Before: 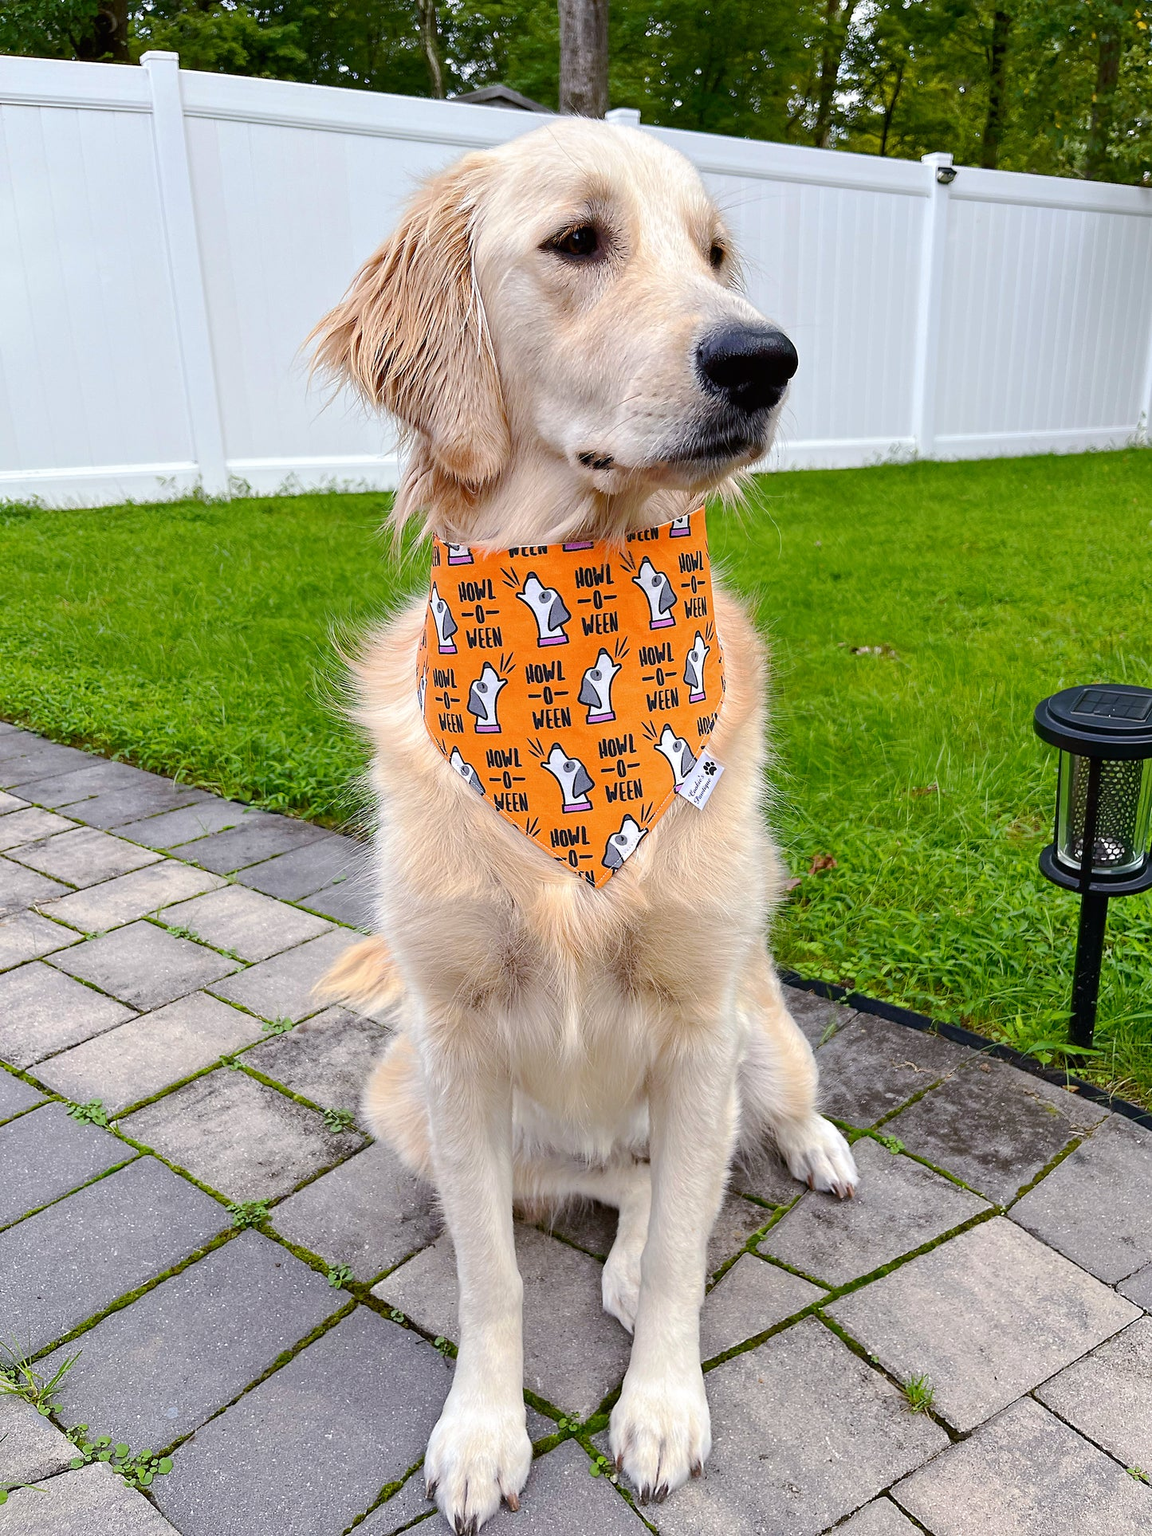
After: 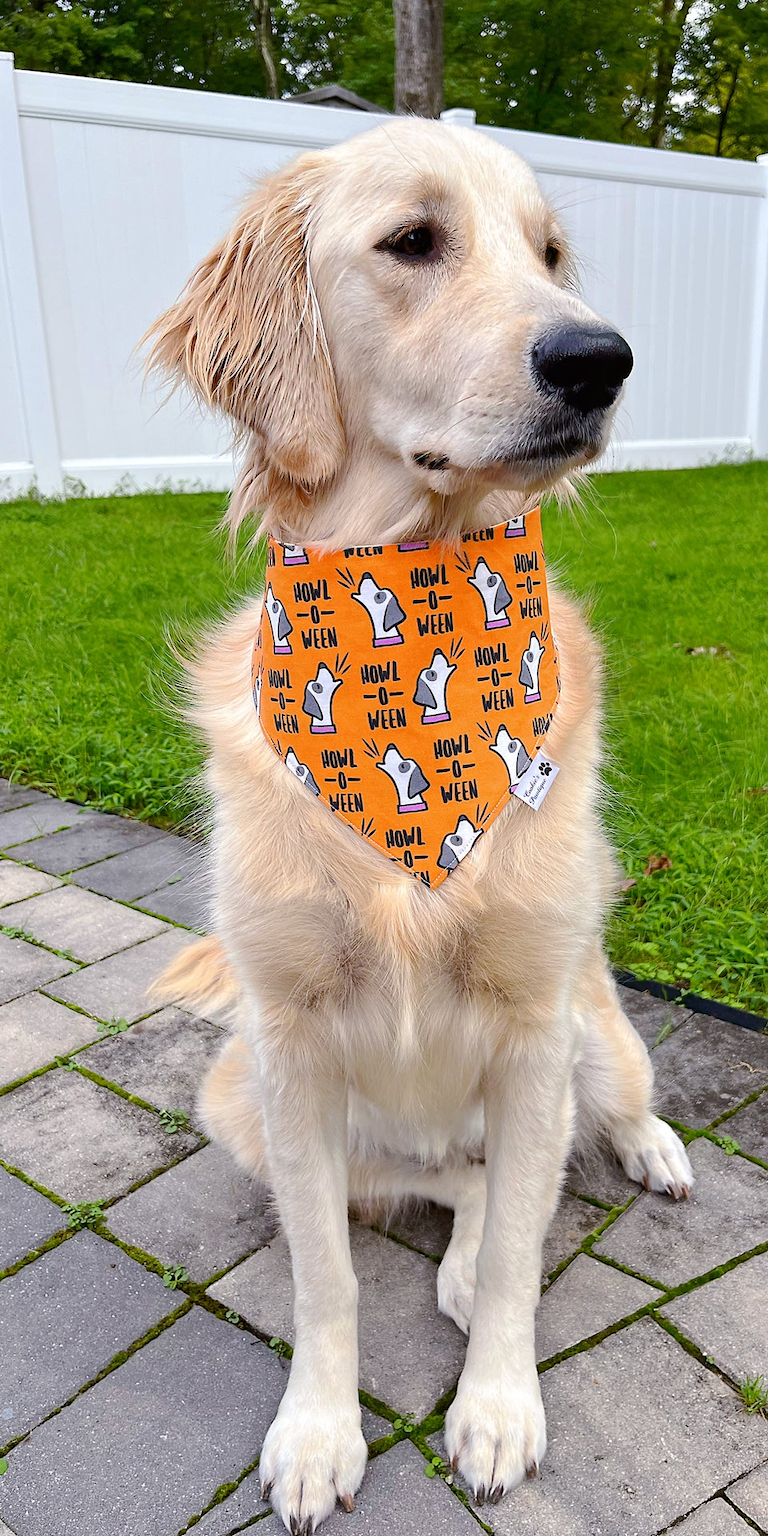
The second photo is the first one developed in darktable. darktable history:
crop and rotate: left 14.351%, right 18.988%
